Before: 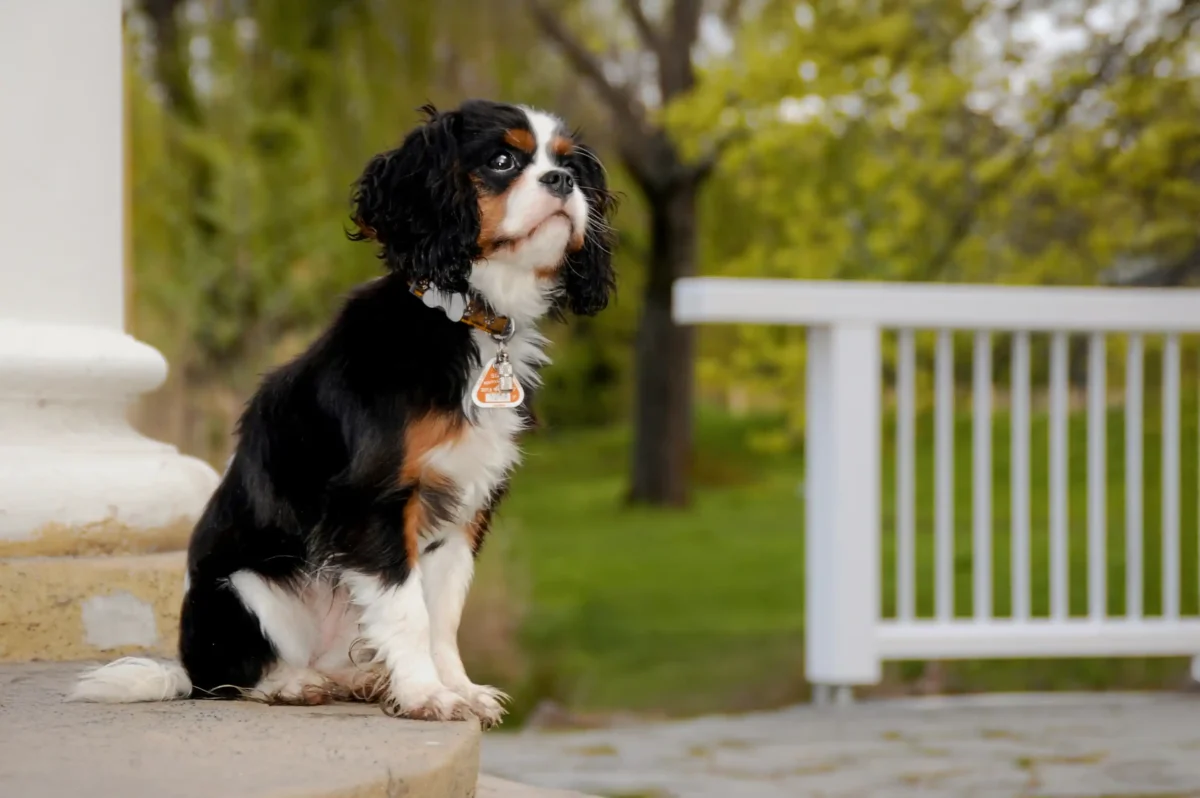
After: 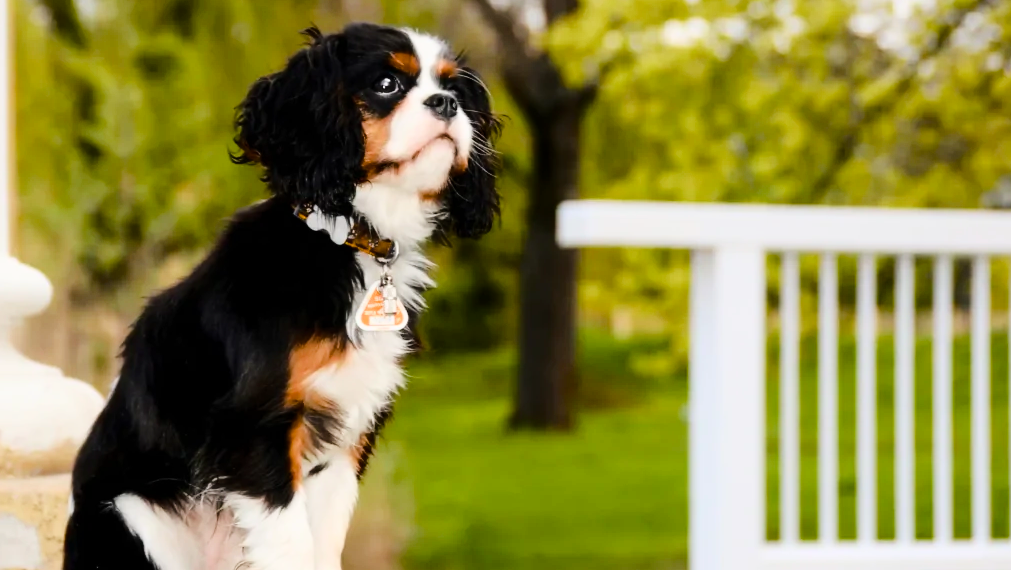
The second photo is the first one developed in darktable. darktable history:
color balance rgb: perceptual saturation grading › global saturation 20%, perceptual saturation grading › highlights -49.328%, perceptual saturation grading › shadows 24.052%, global vibrance 20%
crop and rotate: left 9.695%, top 9.693%, right 5.975%, bottom 18.84%
base curve: curves: ch0 [(0, 0) (0.04, 0.03) (0.133, 0.232) (0.448, 0.748) (0.843, 0.968) (1, 1)]
